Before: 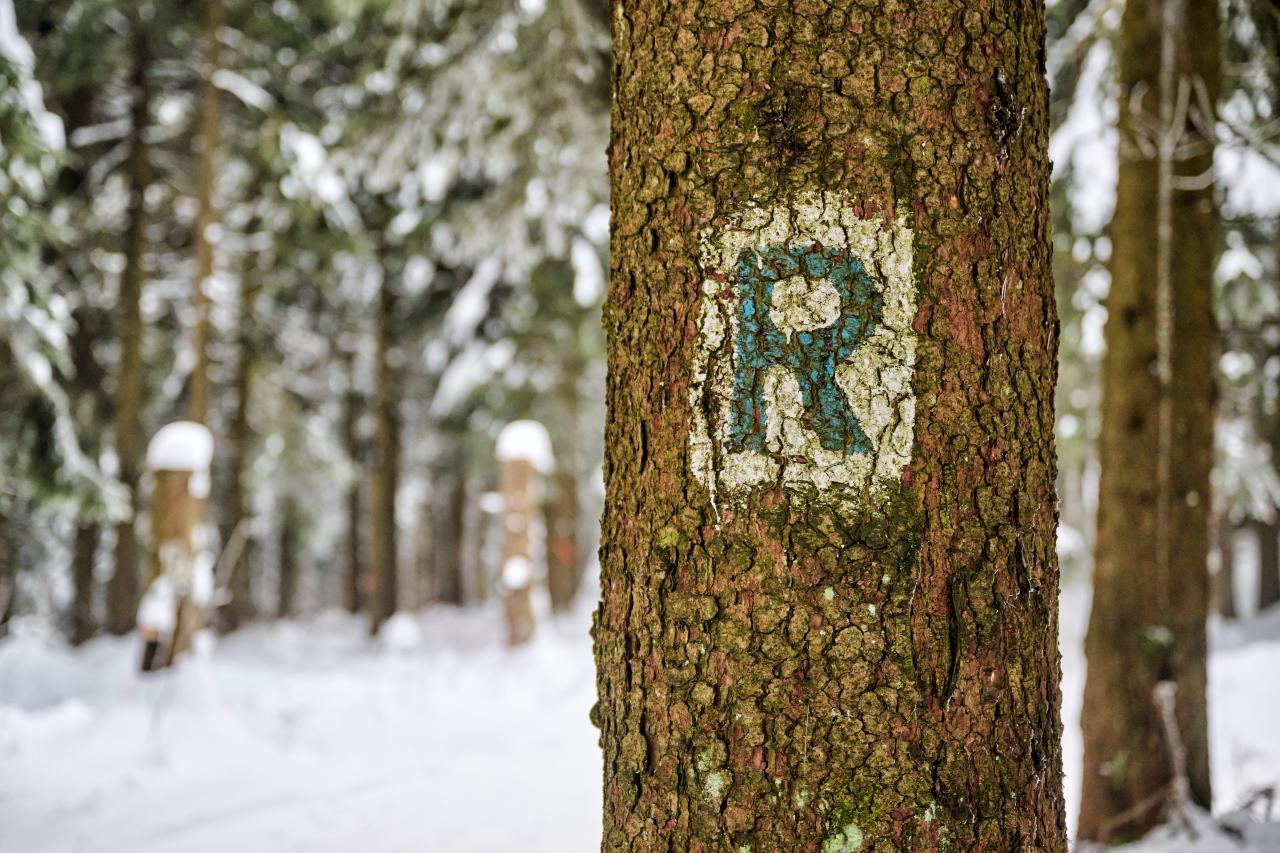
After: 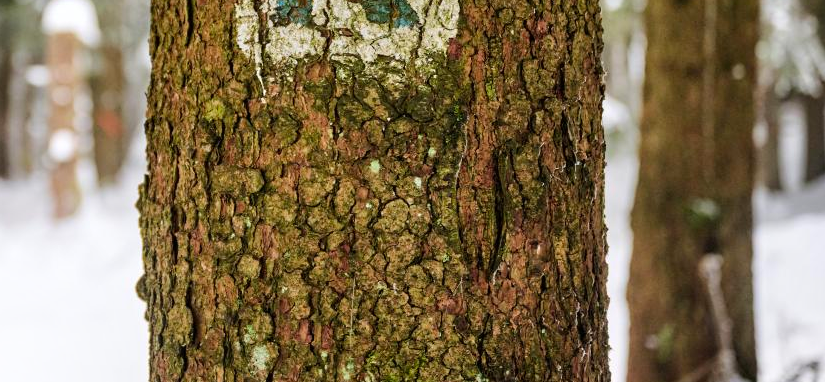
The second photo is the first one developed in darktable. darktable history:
color contrast: green-magenta contrast 1.1, blue-yellow contrast 1.1, unbound 0
crop and rotate: left 35.509%, top 50.238%, bottom 4.934%
shadows and highlights: highlights 70.7, soften with gaussian
